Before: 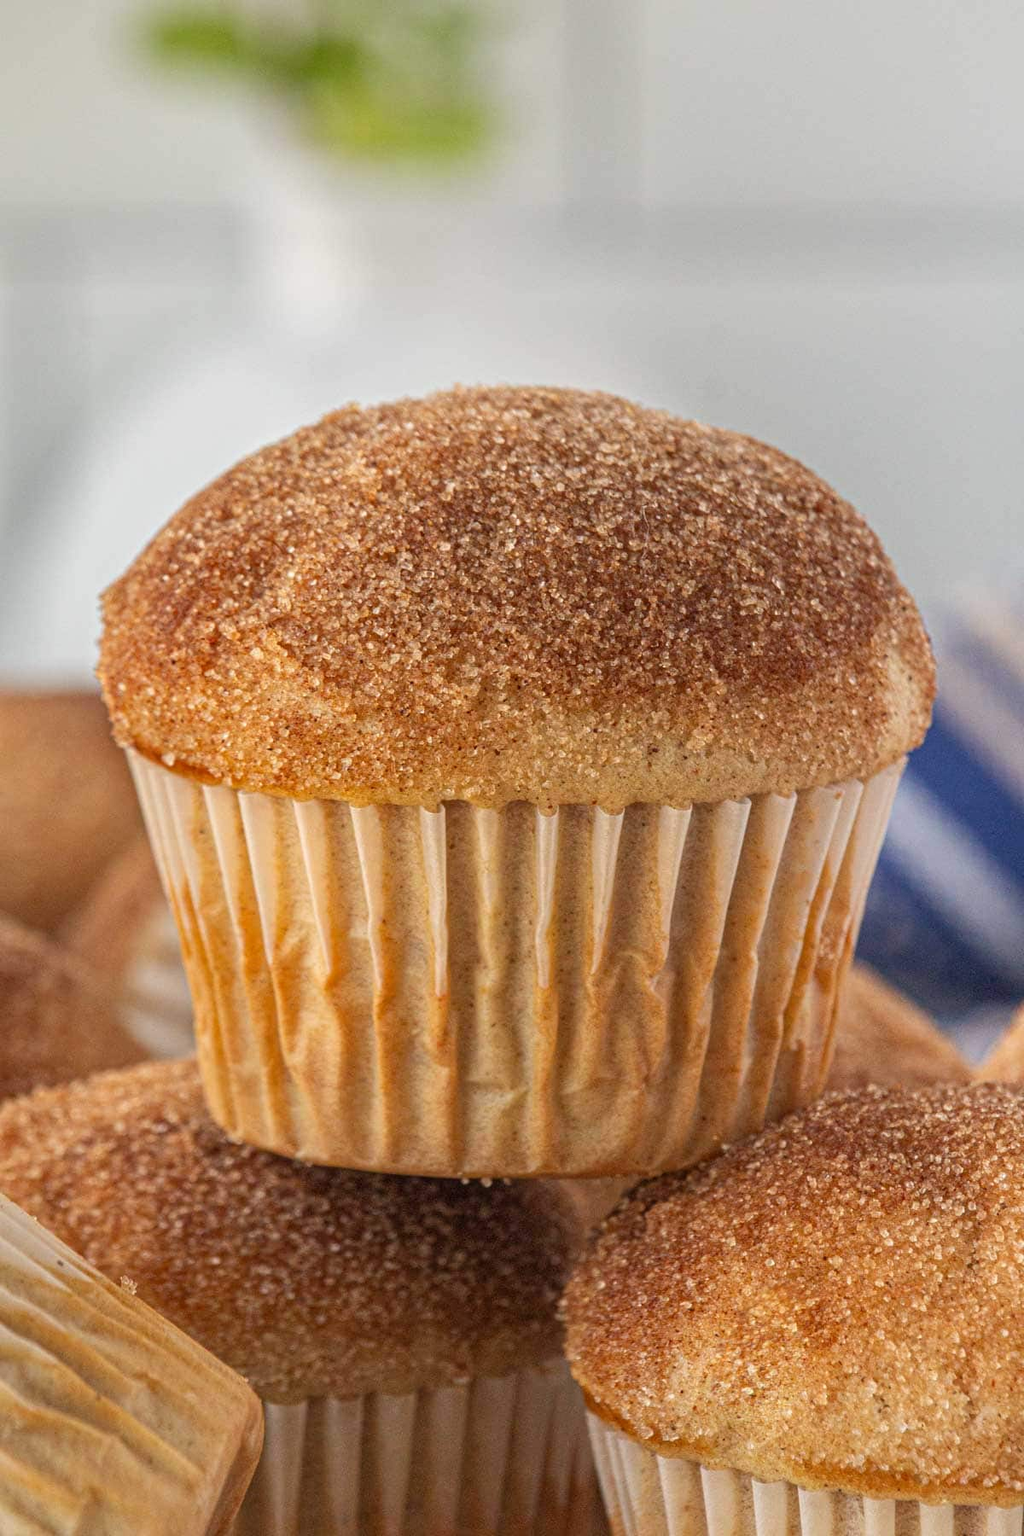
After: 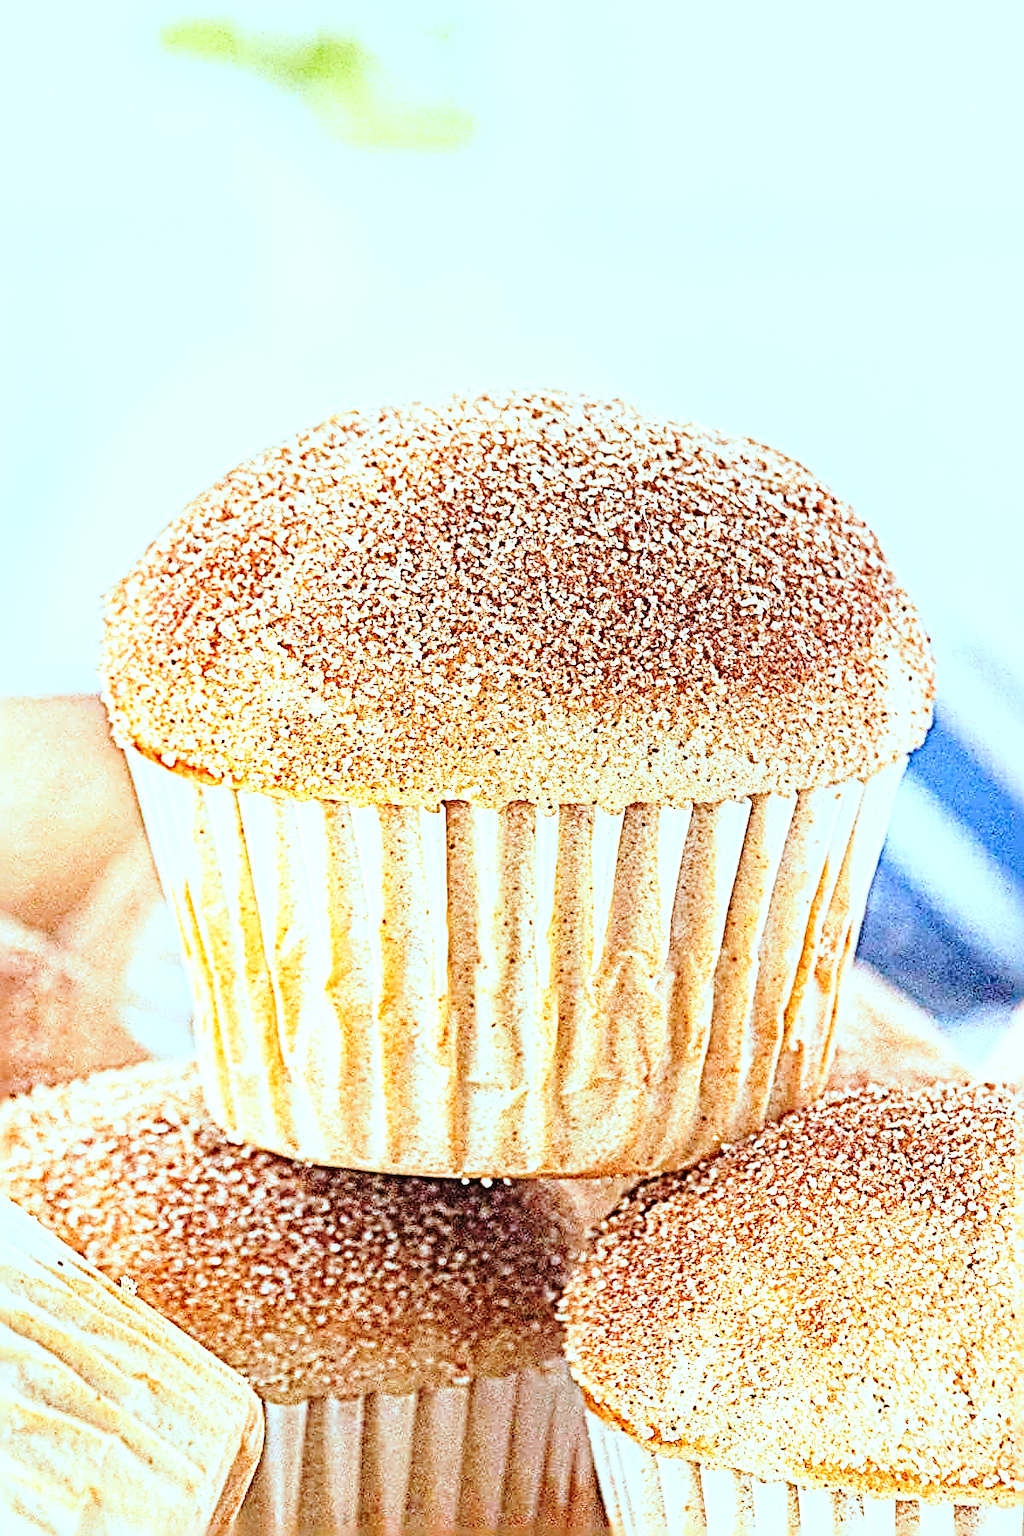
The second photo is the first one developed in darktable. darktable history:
sharpen: radius 4.001, amount 2
base curve: curves: ch0 [(0, 0) (0.028, 0.03) (0.121, 0.232) (0.46, 0.748) (0.859, 0.968) (1, 1)], preserve colors none
color correction: highlights a* -10.69, highlights b* -19.19
exposure: black level correction 0, exposure 1.5 EV, compensate highlight preservation false
